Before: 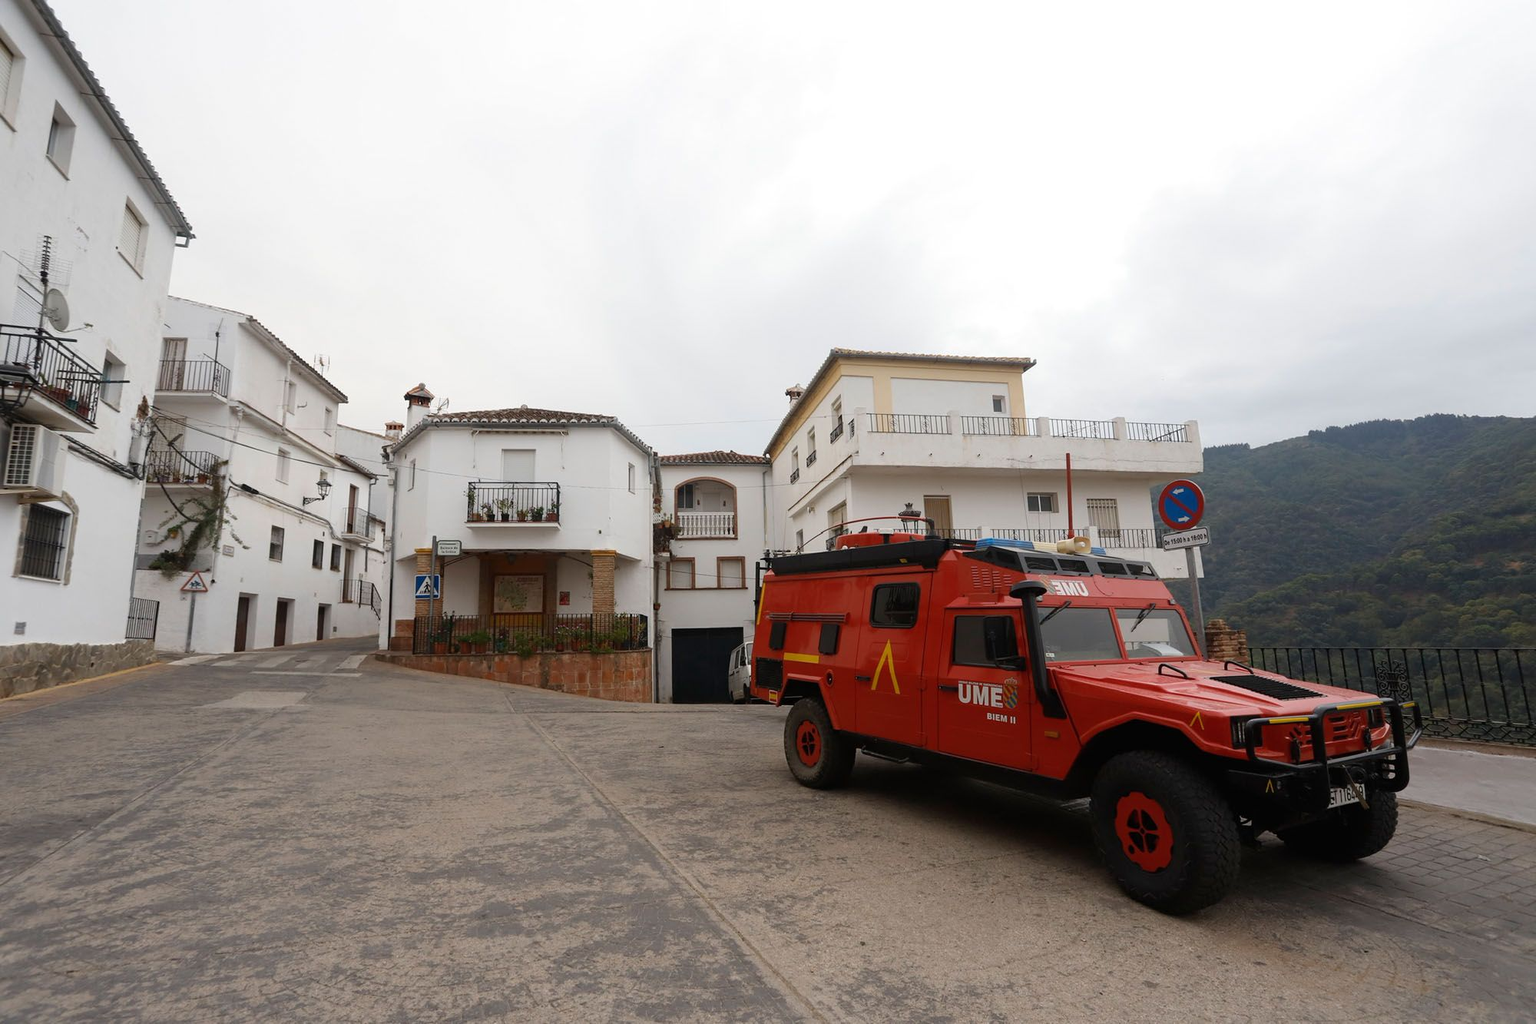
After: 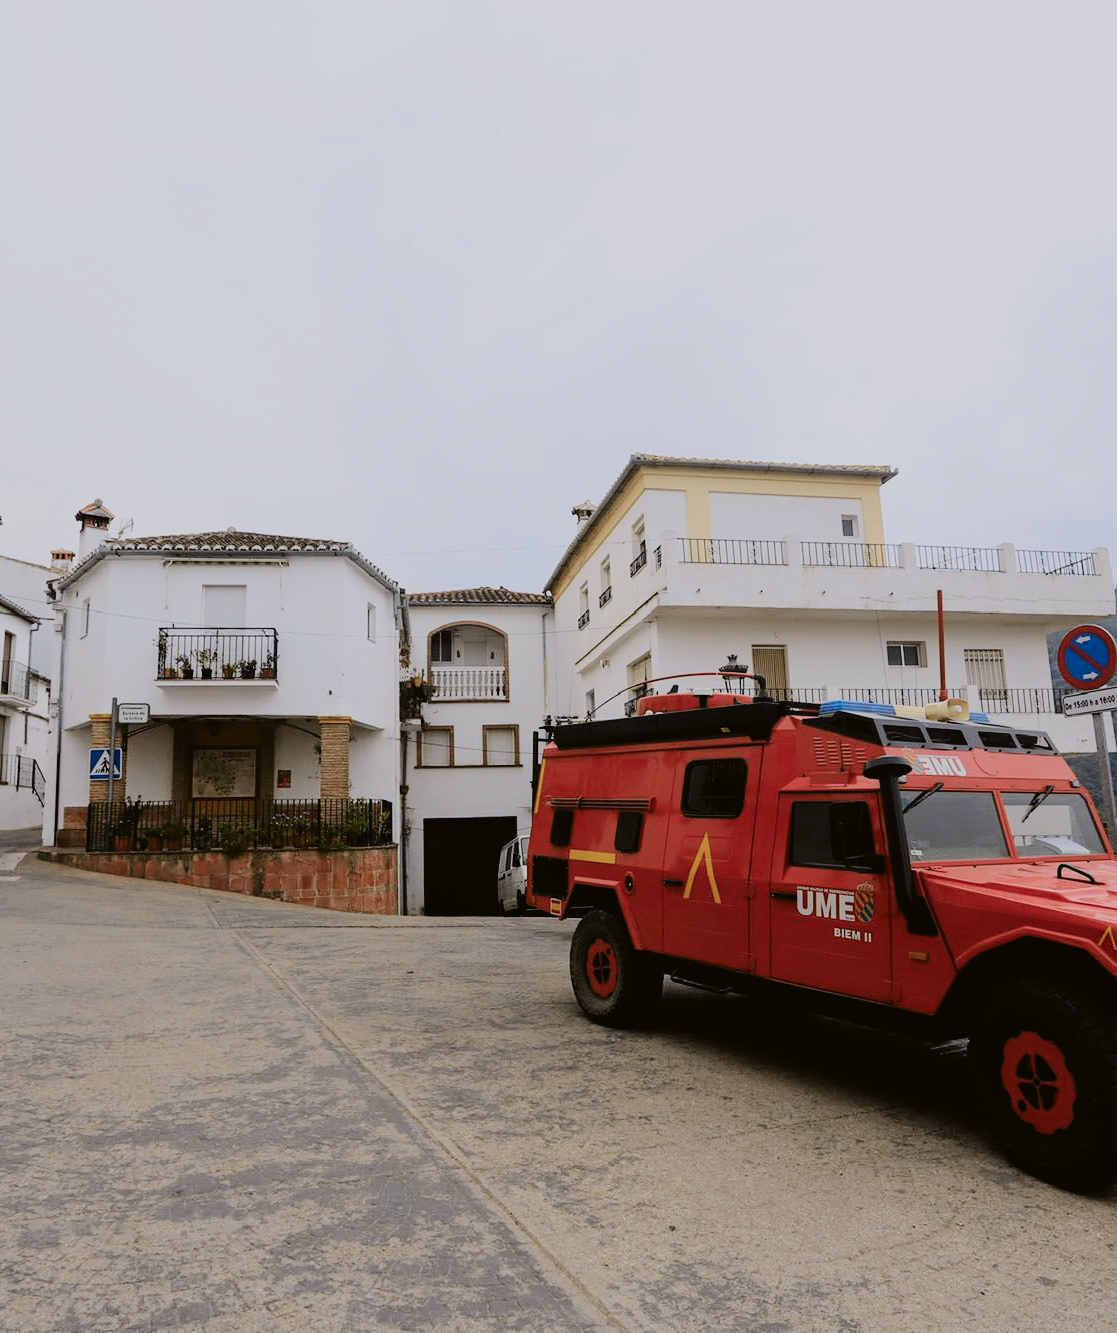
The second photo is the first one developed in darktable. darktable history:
tone curve: curves: ch0 [(0, 0.021) (0.049, 0.044) (0.152, 0.14) (0.328, 0.377) (0.473, 0.543) (0.641, 0.705) (0.85, 0.894) (1, 0.969)]; ch1 [(0, 0) (0.302, 0.331) (0.427, 0.433) (0.472, 0.47) (0.502, 0.503) (0.527, 0.521) (0.564, 0.58) (0.614, 0.626) (0.677, 0.701) (0.859, 0.885) (1, 1)]; ch2 [(0, 0) (0.33, 0.301) (0.447, 0.44) (0.487, 0.496) (0.502, 0.516) (0.535, 0.563) (0.565, 0.593) (0.618, 0.628) (1, 1)], color space Lab, independent channels, preserve colors none
crop and rotate: left 22.563%, right 21.545%
contrast equalizer: y [[0.5, 0.502, 0.506, 0.511, 0.52, 0.537], [0.5 ×6], [0.505, 0.509, 0.518, 0.534, 0.553, 0.561], [0 ×6], [0 ×6]]
color calibration: illuminant as shot in camera, x 0.358, y 0.373, temperature 4628.91 K
filmic rgb: black relative exposure -6.19 EV, white relative exposure 6.94 EV, hardness 2.27, color science v5 (2021), contrast in shadows safe, contrast in highlights safe
